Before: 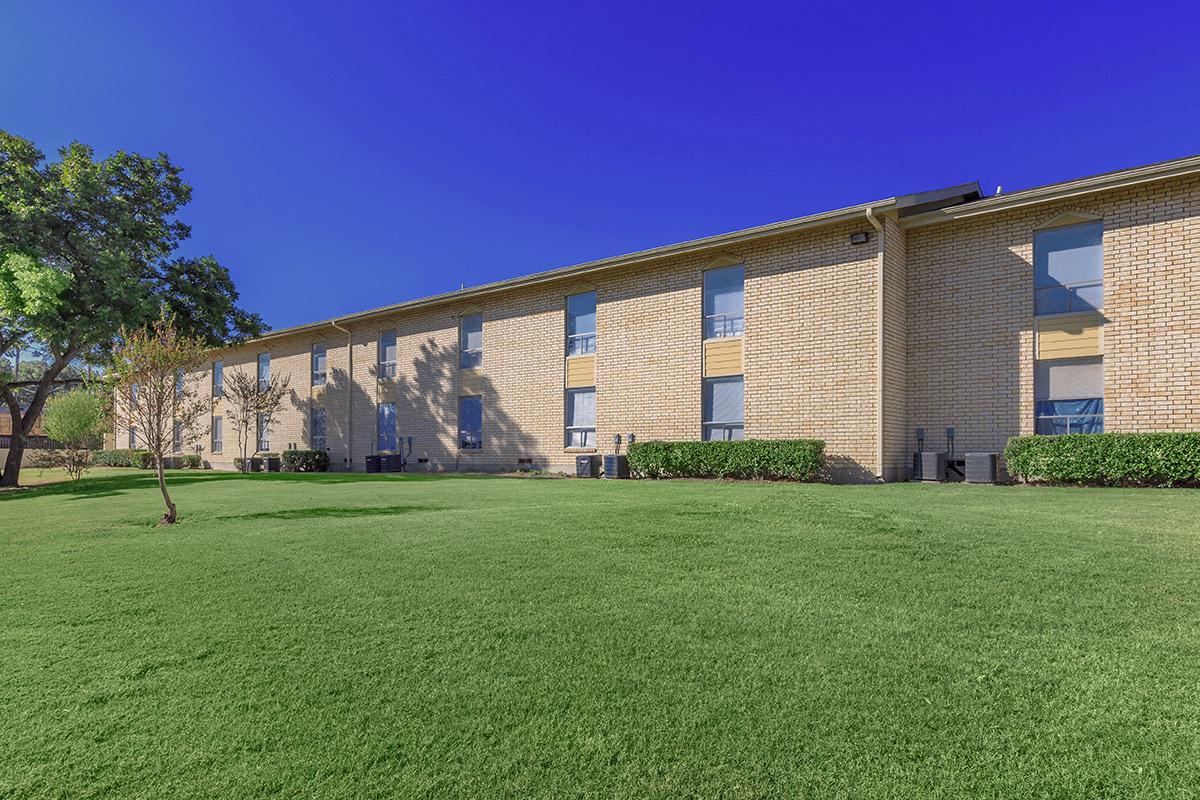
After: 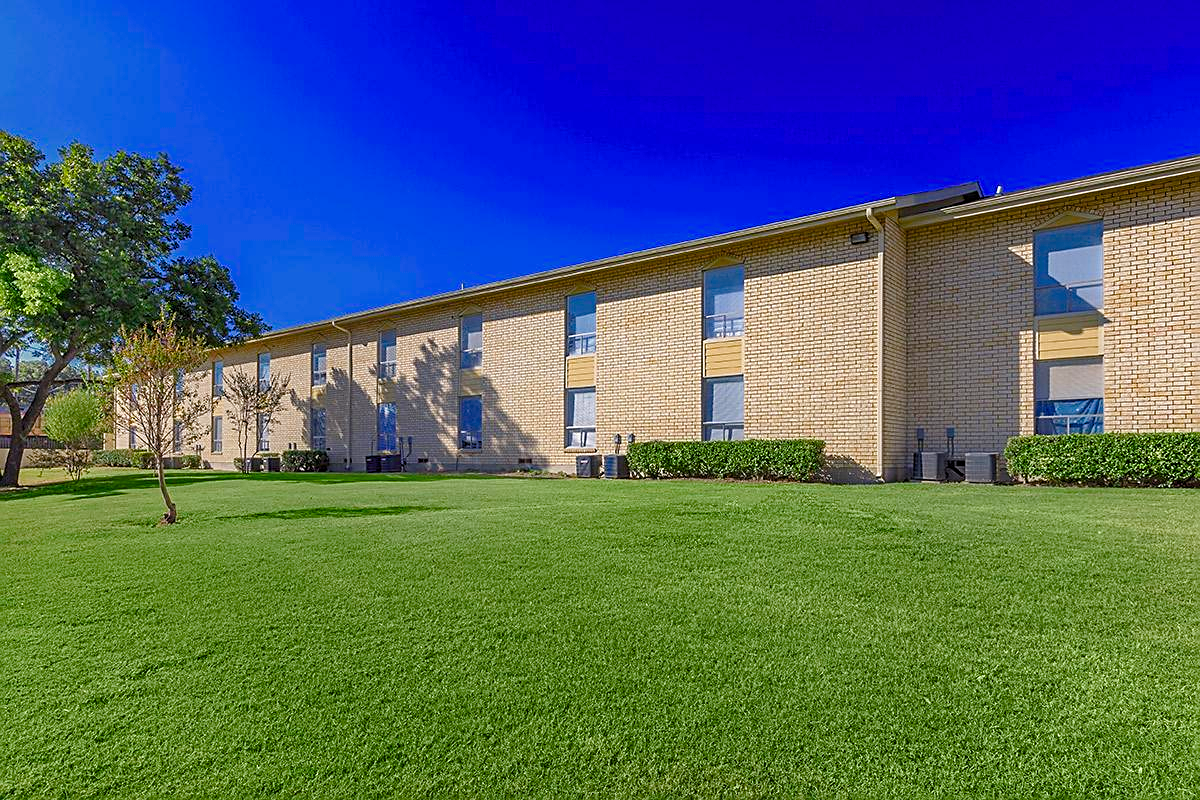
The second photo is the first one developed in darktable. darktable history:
color balance rgb: perceptual saturation grading › global saturation 34.997%, perceptual saturation grading › highlights -29.885%, perceptual saturation grading › shadows 35.601%, global vibrance 20%
sharpen: on, module defaults
